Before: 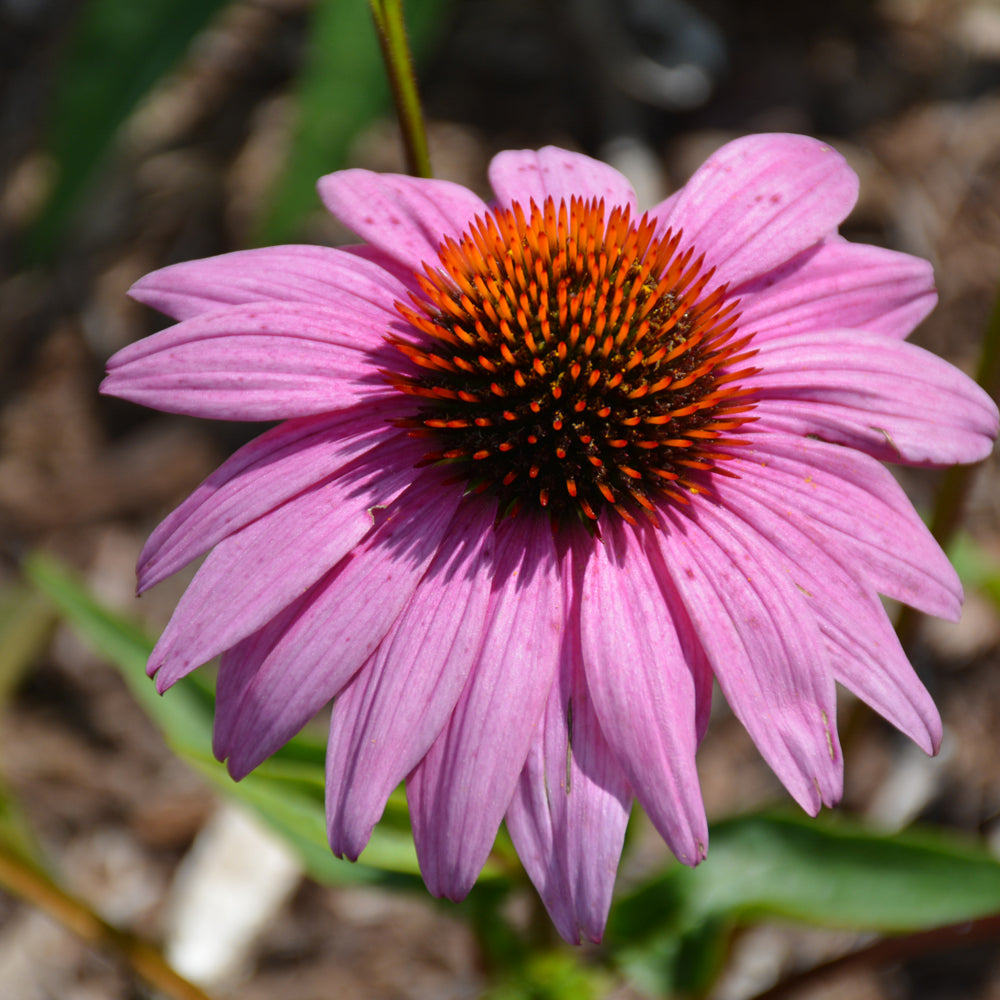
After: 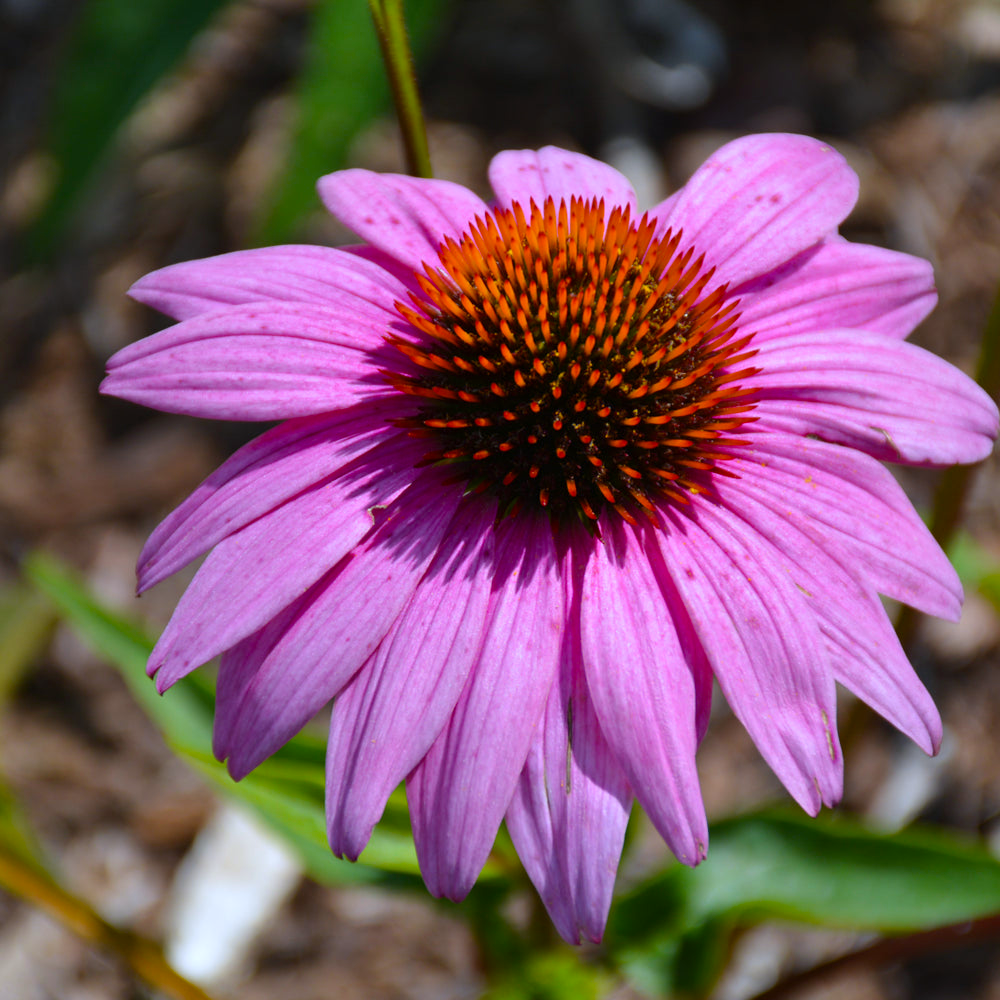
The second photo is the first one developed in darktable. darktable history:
exposure: compensate highlight preservation false
color balance rgb: perceptual saturation grading › global saturation 20%, global vibrance 20%
white balance: red 0.954, blue 1.079
